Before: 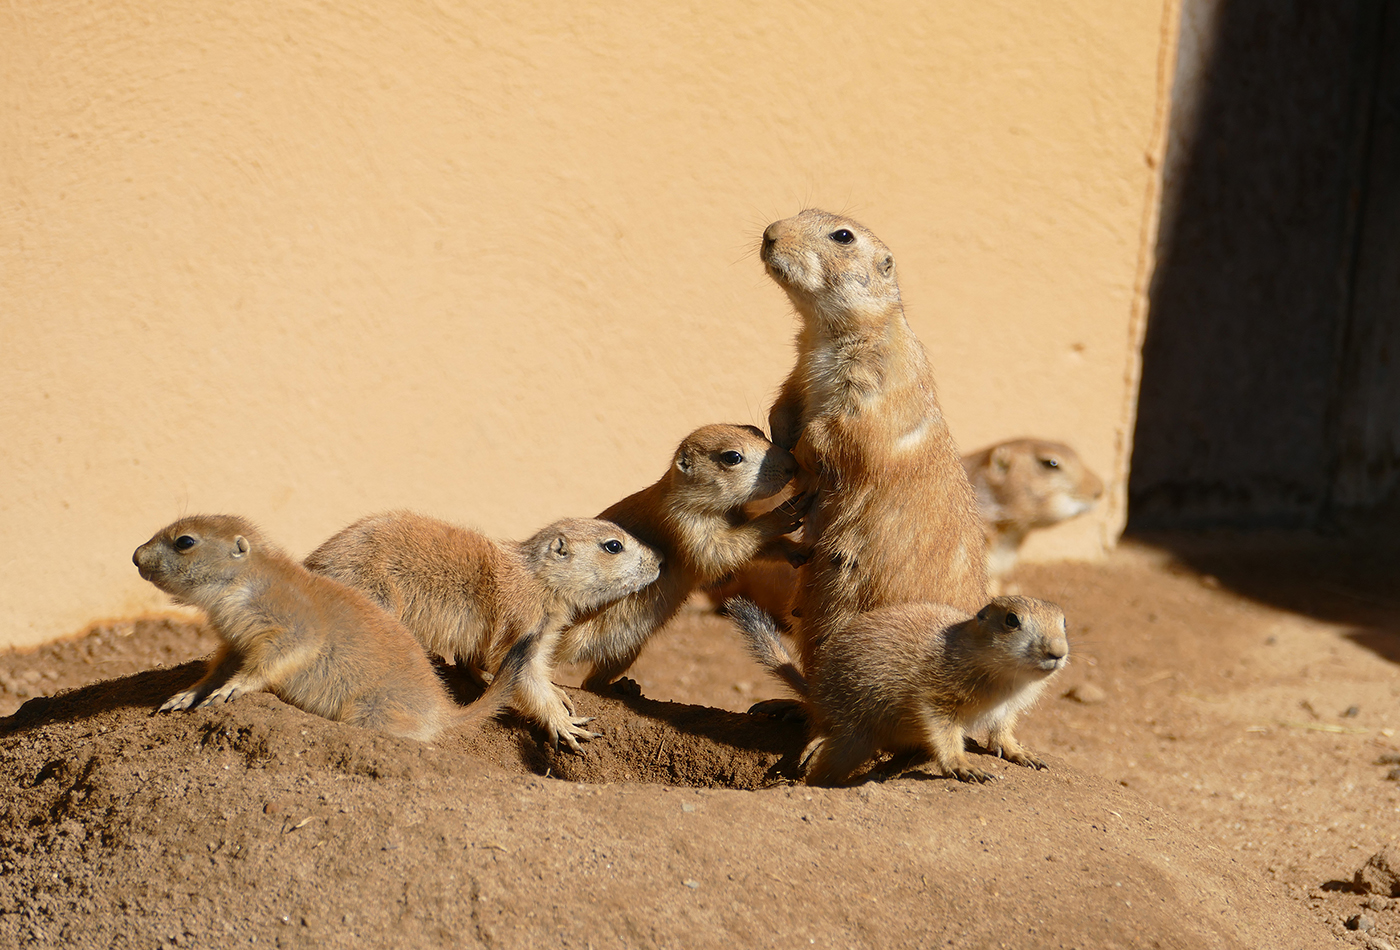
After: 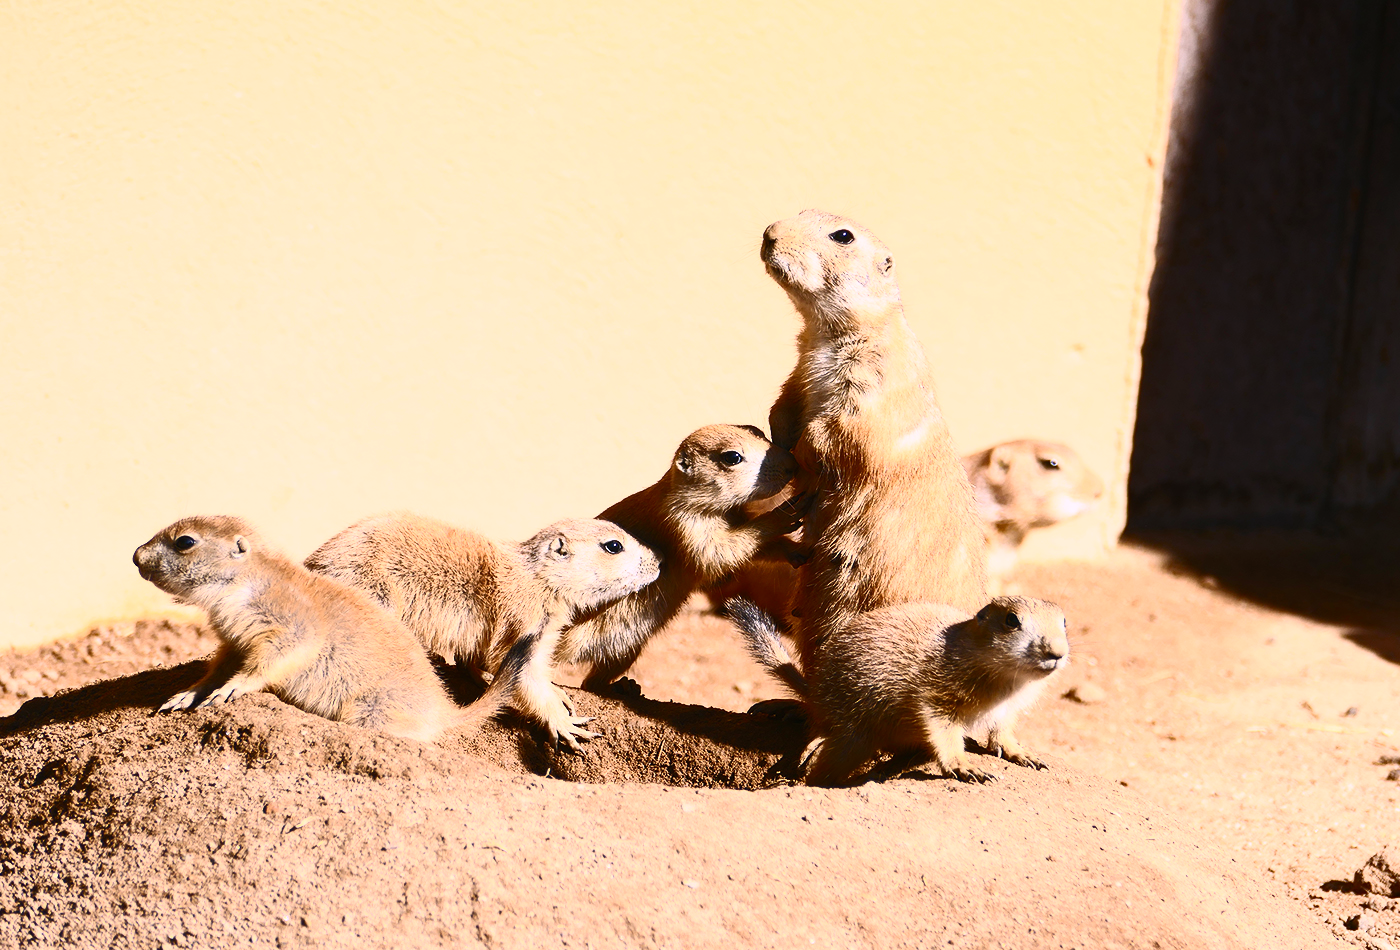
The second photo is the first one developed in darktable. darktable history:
contrast brightness saturation: contrast 0.62, brightness 0.34, saturation 0.14
white balance: red 1.066, blue 1.119
